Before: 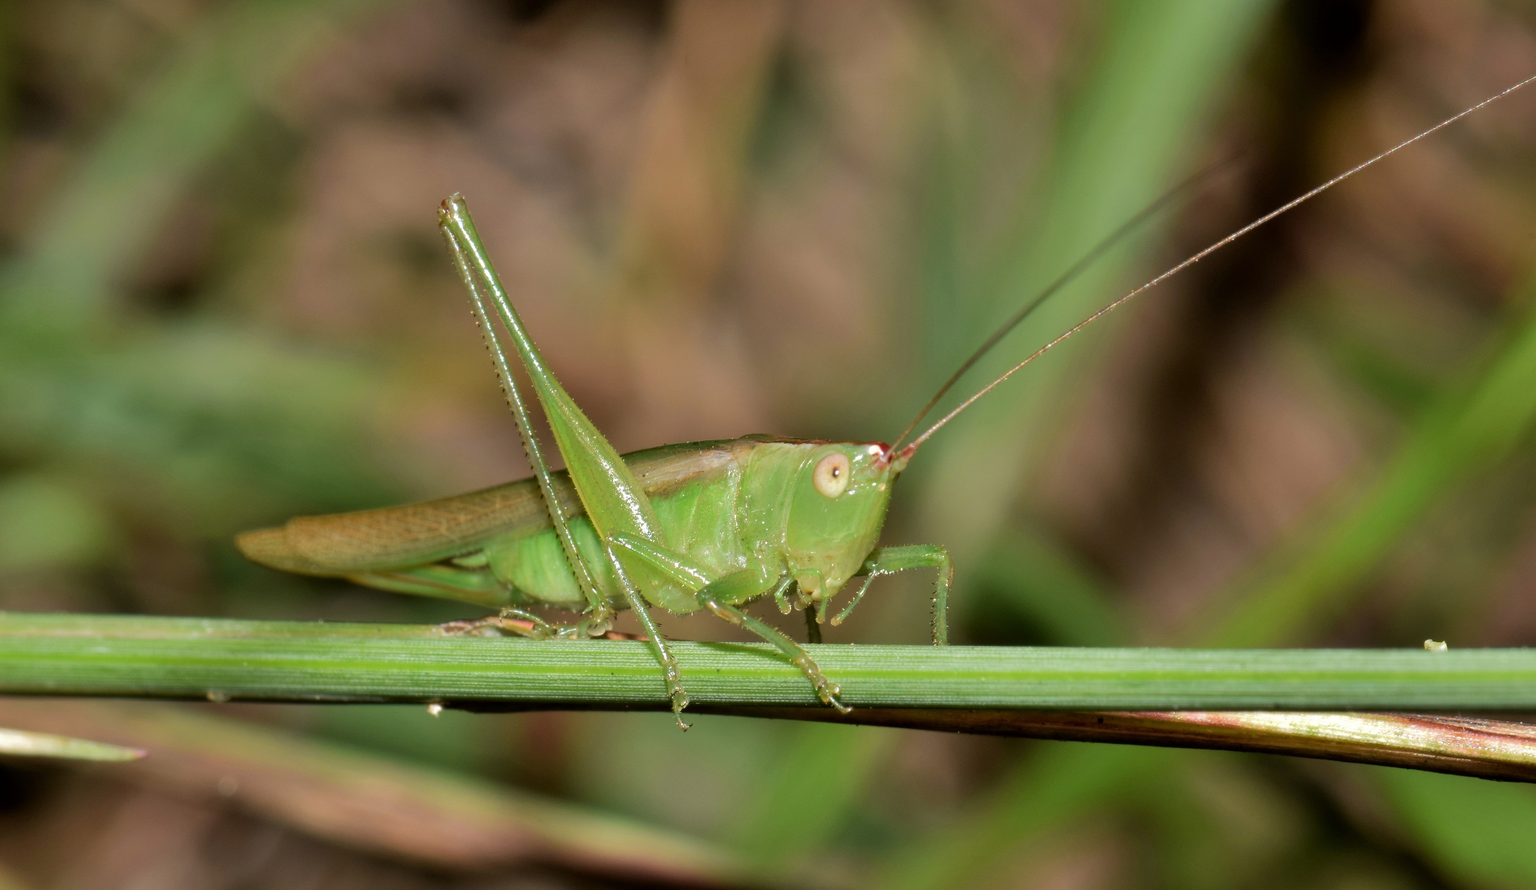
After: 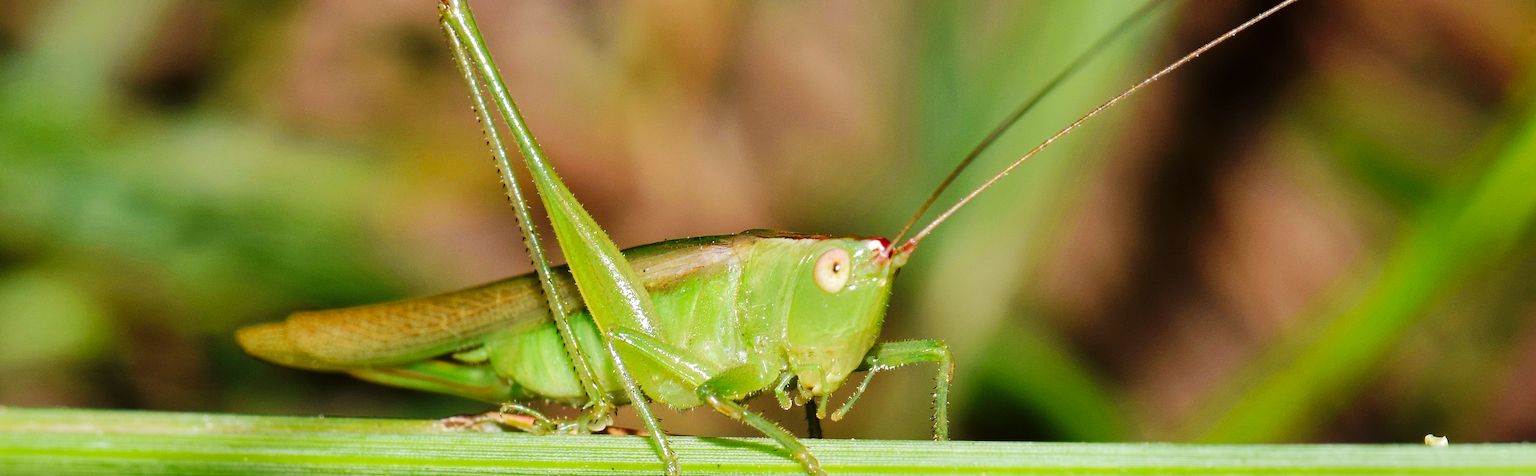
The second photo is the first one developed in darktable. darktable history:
crop and rotate: top 23.043%, bottom 23.437%
haze removal: compatibility mode true, adaptive false
base curve: curves: ch0 [(0, 0) (0.036, 0.025) (0.121, 0.166) (0.206, 0.329) (0.605, 0.79) (1, 1)], preserve colors none
sharpen: on, module defaults
